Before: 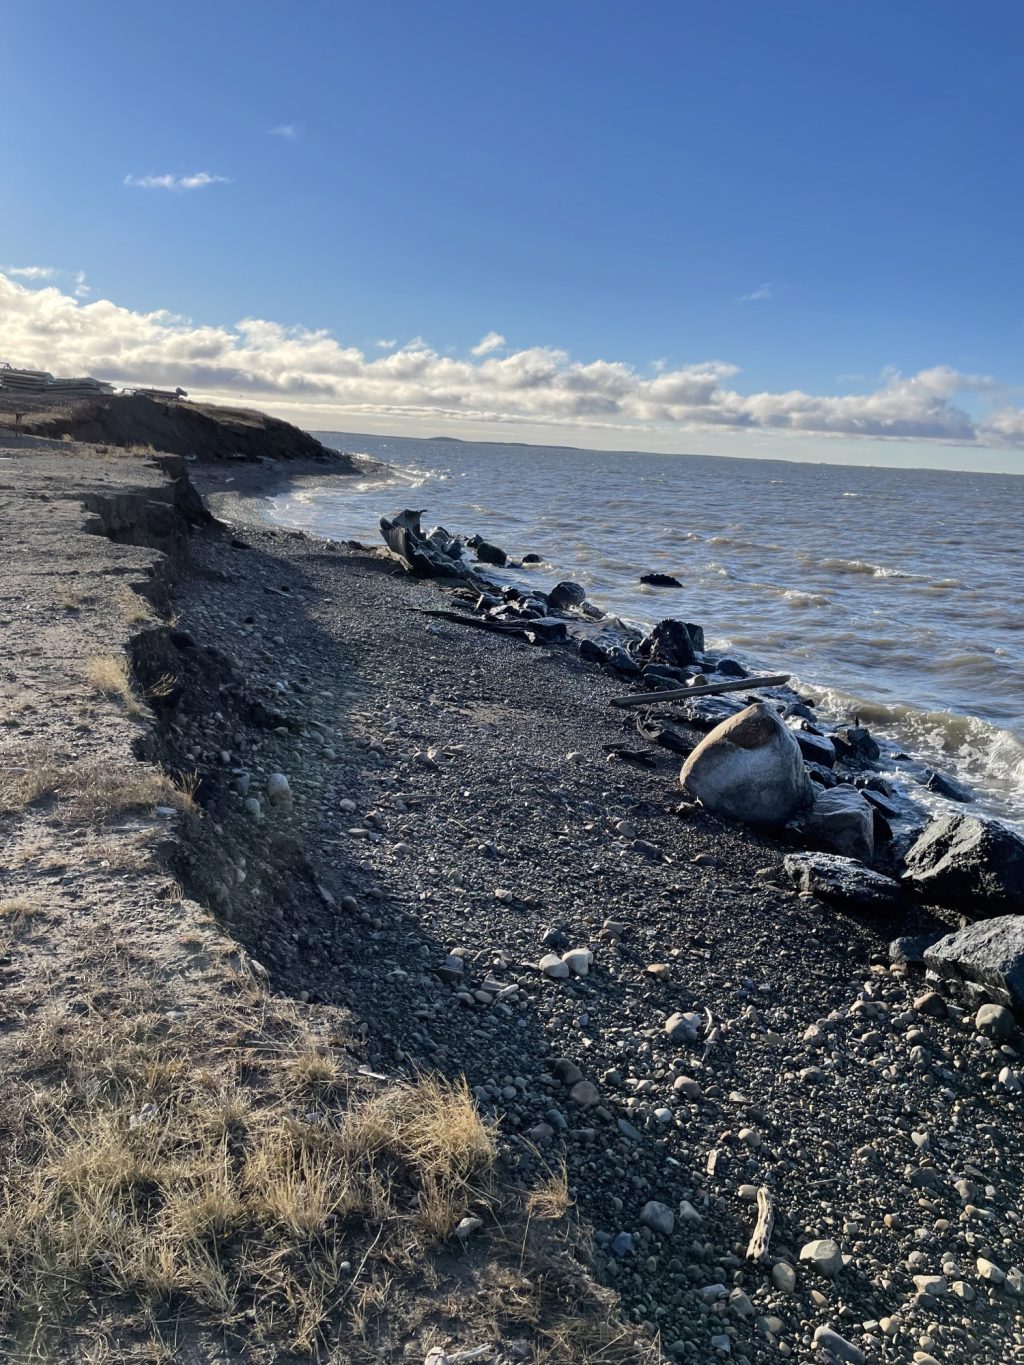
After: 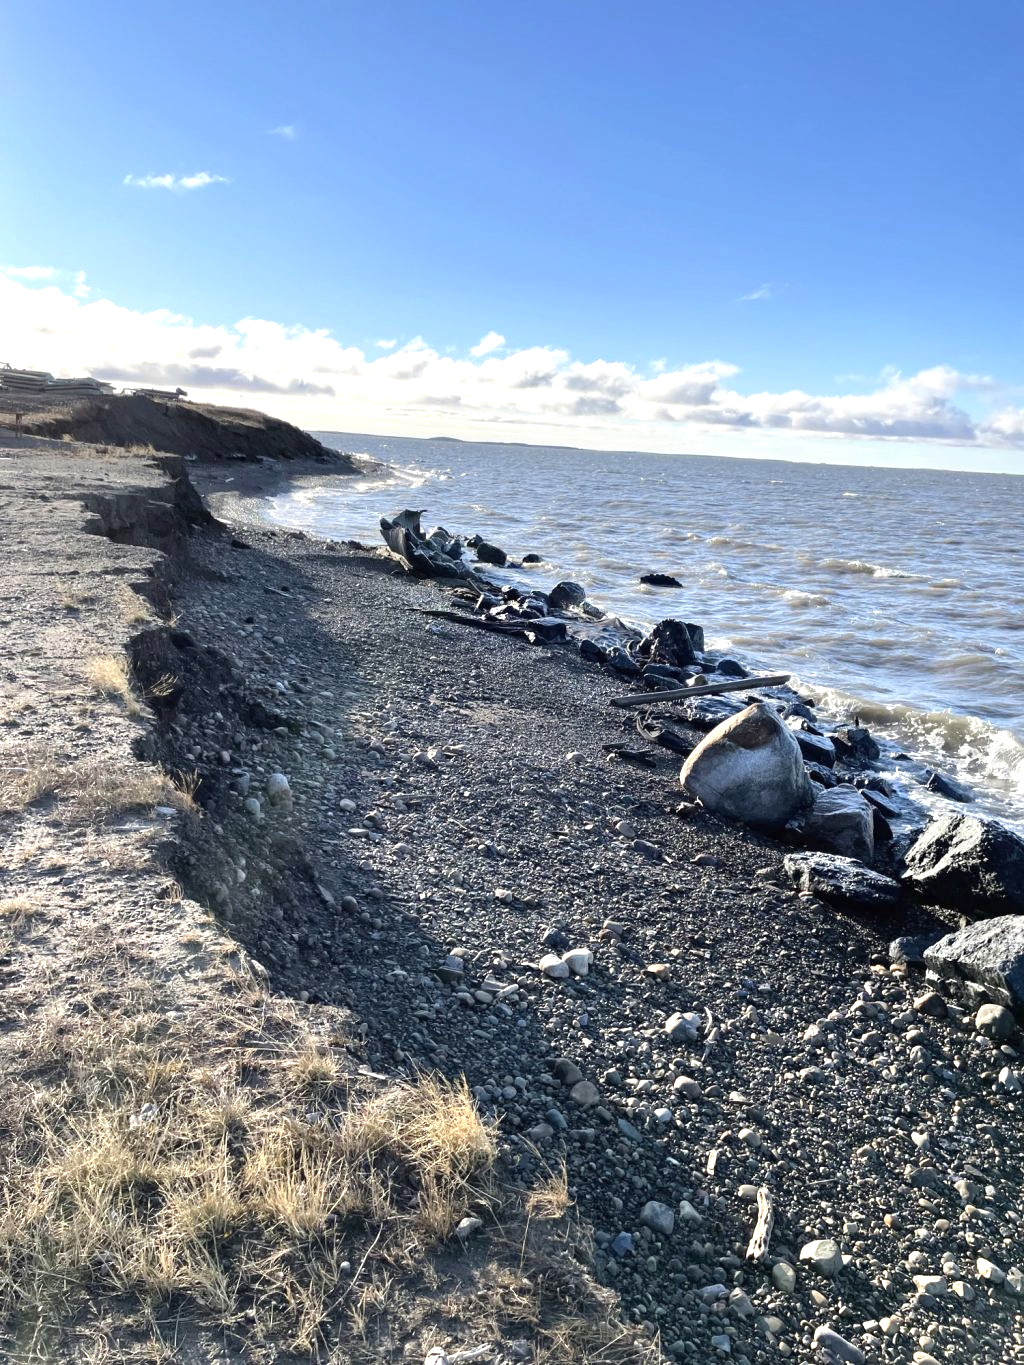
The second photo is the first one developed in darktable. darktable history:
contrast brightness saturation: saturation -0.056
exposure: black level correction 0, exposure 0.883 EV, compensate highlight preservation false
